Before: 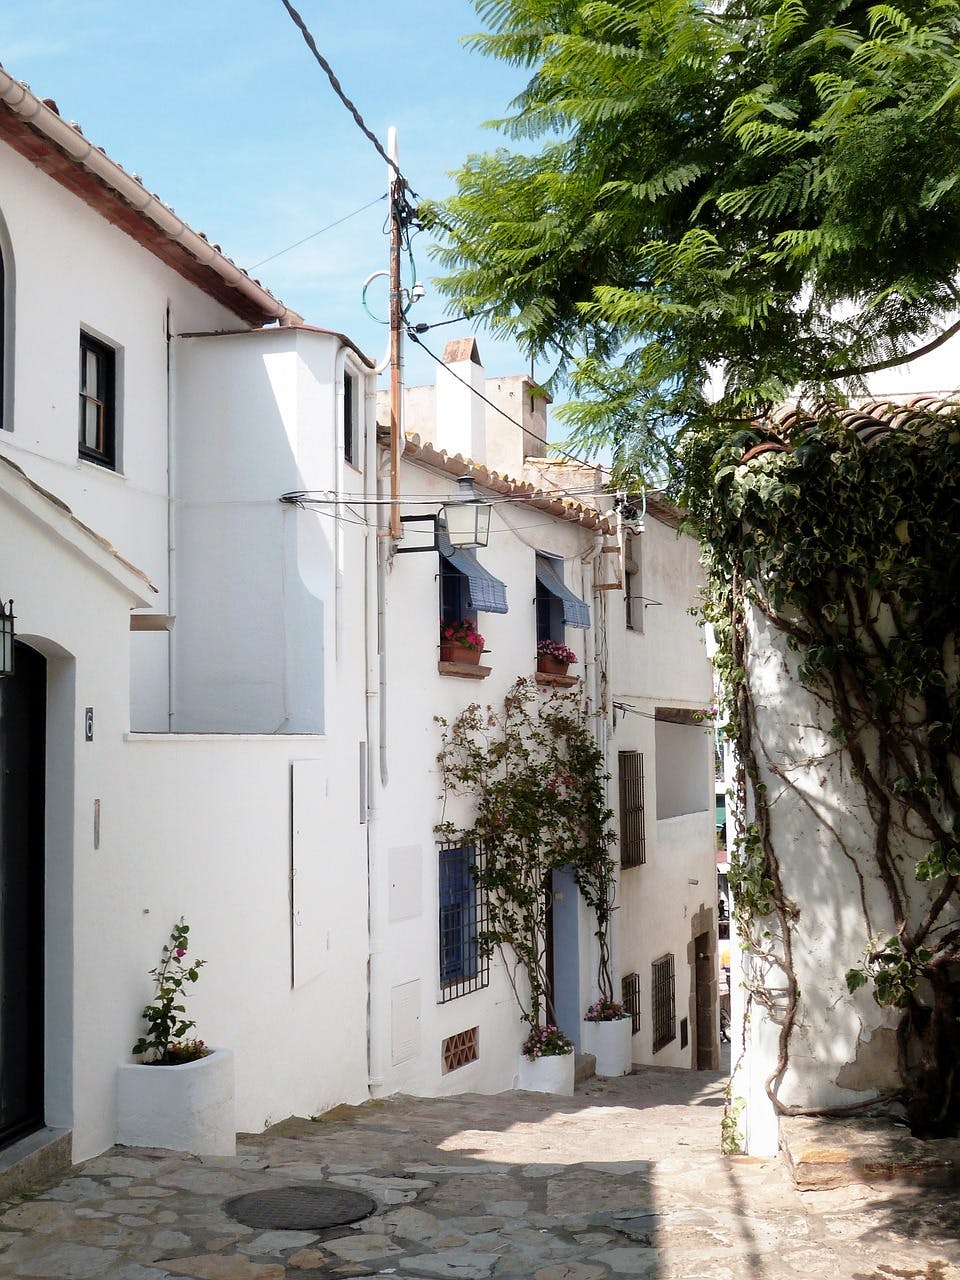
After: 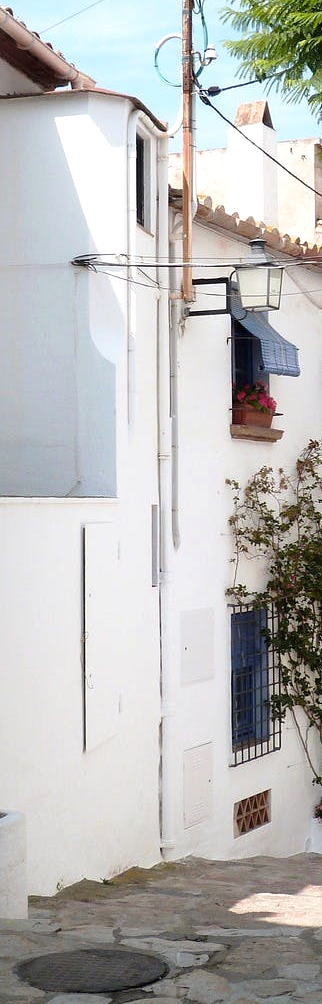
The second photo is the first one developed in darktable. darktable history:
crop and rotate: left 21.77%, top 18.528%, right 44.676%, bottom 2.997%
exposure: exposure 0.191 EV, compensate highlight preservation false
